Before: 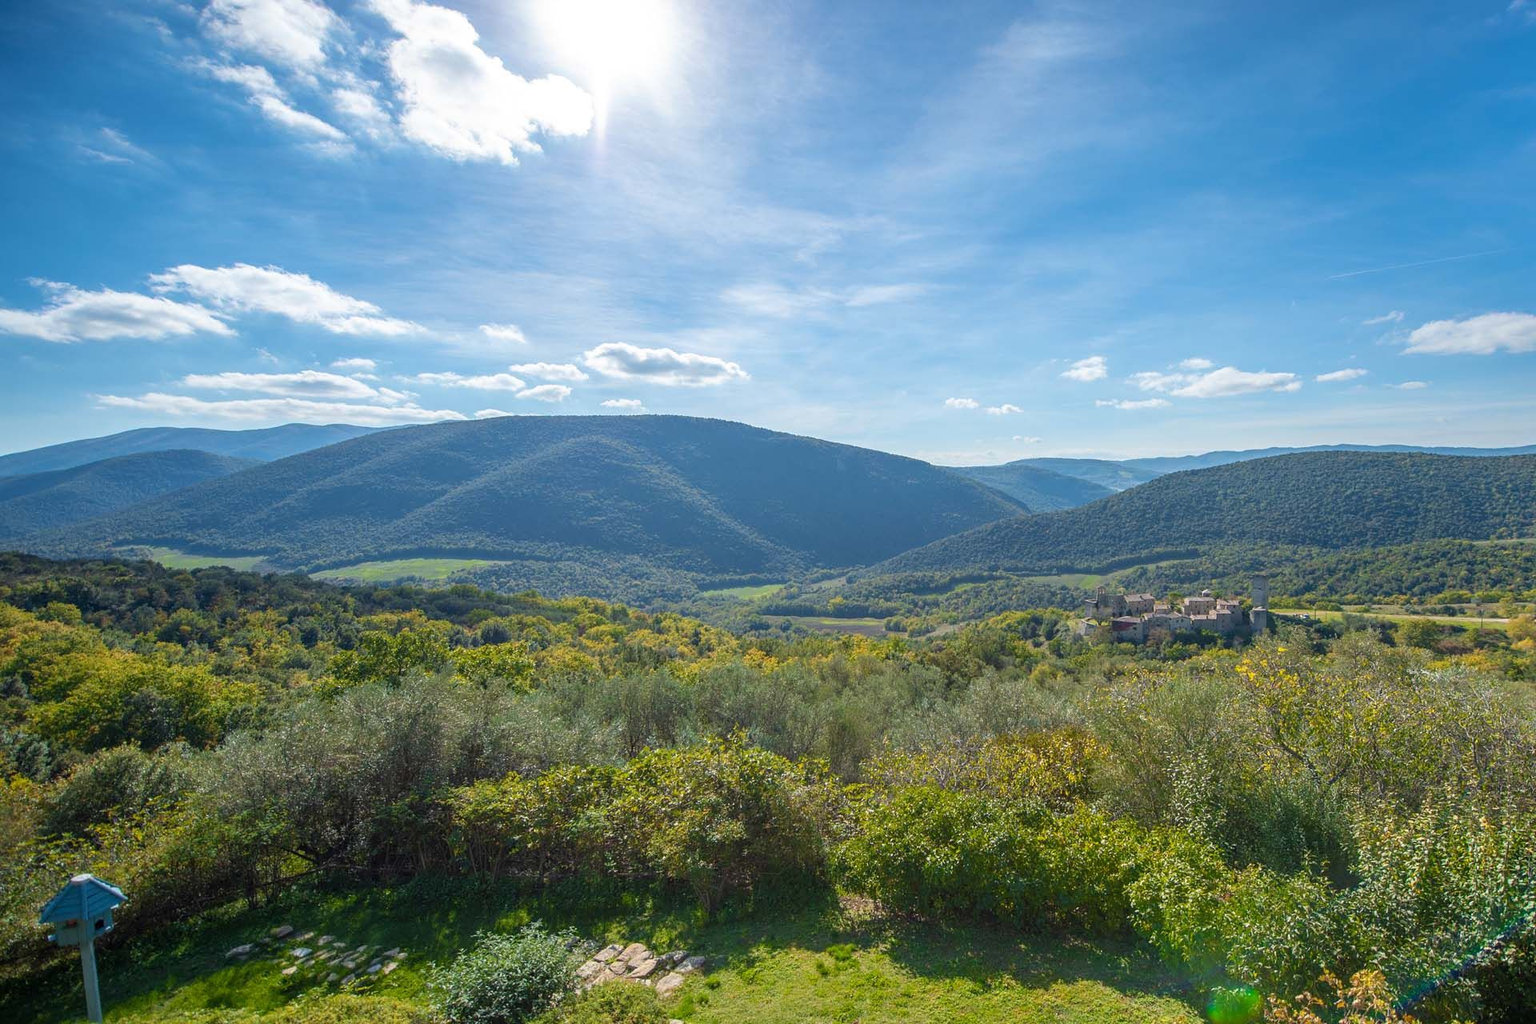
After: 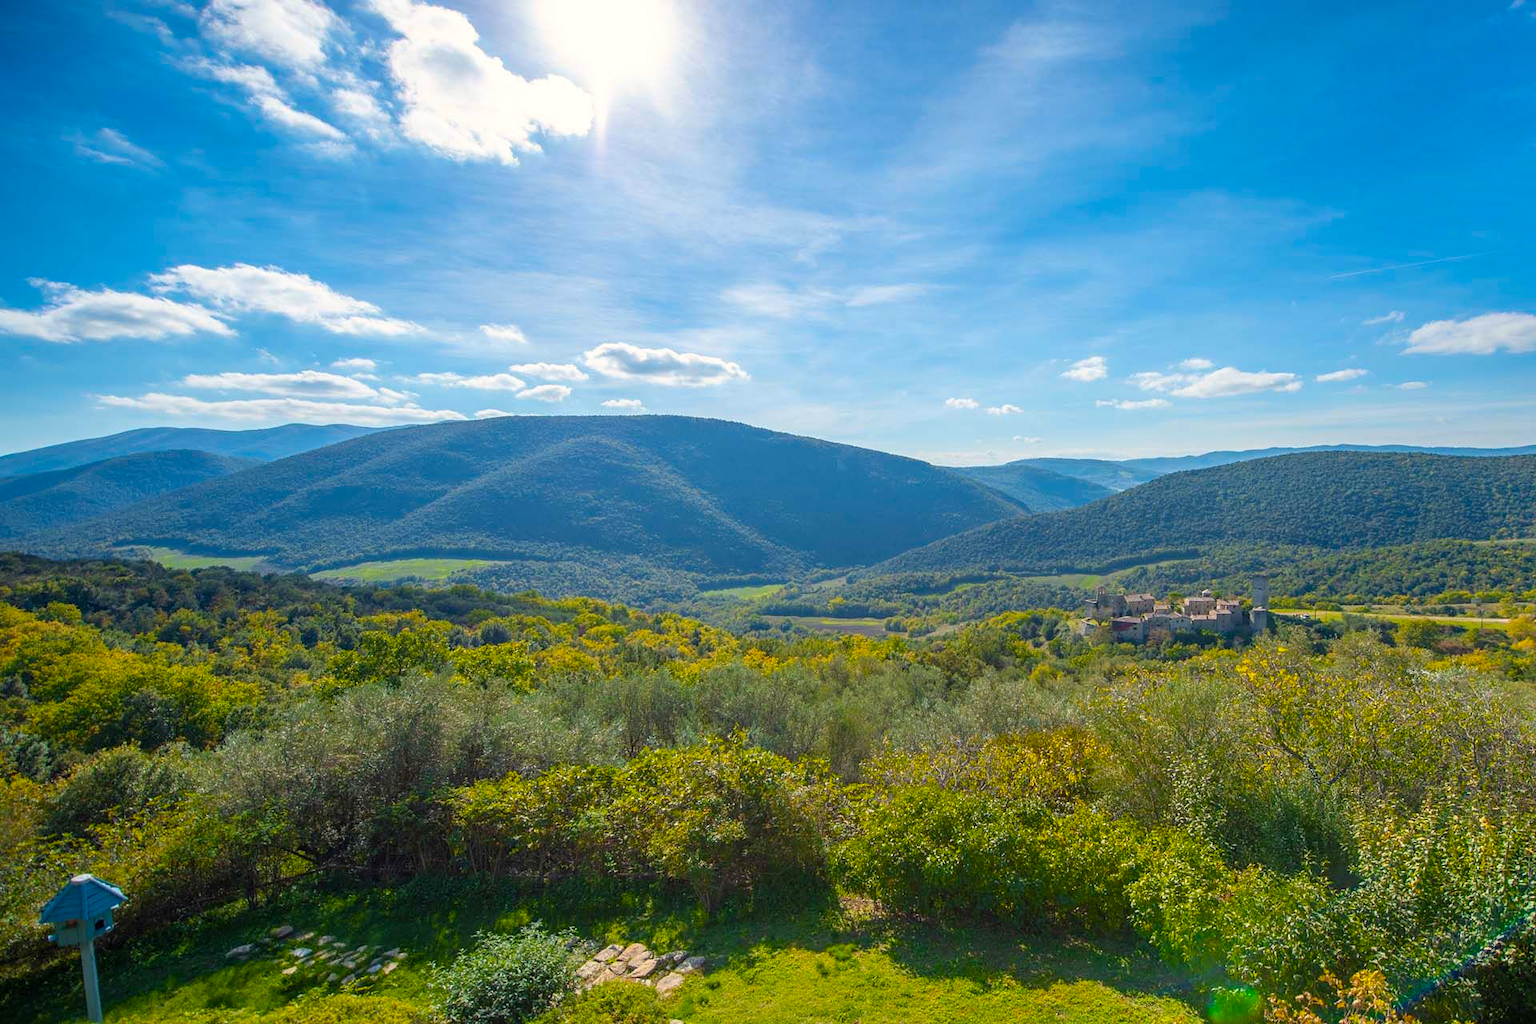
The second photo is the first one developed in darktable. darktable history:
color balance rgb: highlights gain › chroma 1.129%, highlights gain › hue 70.15°, perceptual saturation grading › global saturation 25.641%, global vibrance 20%
